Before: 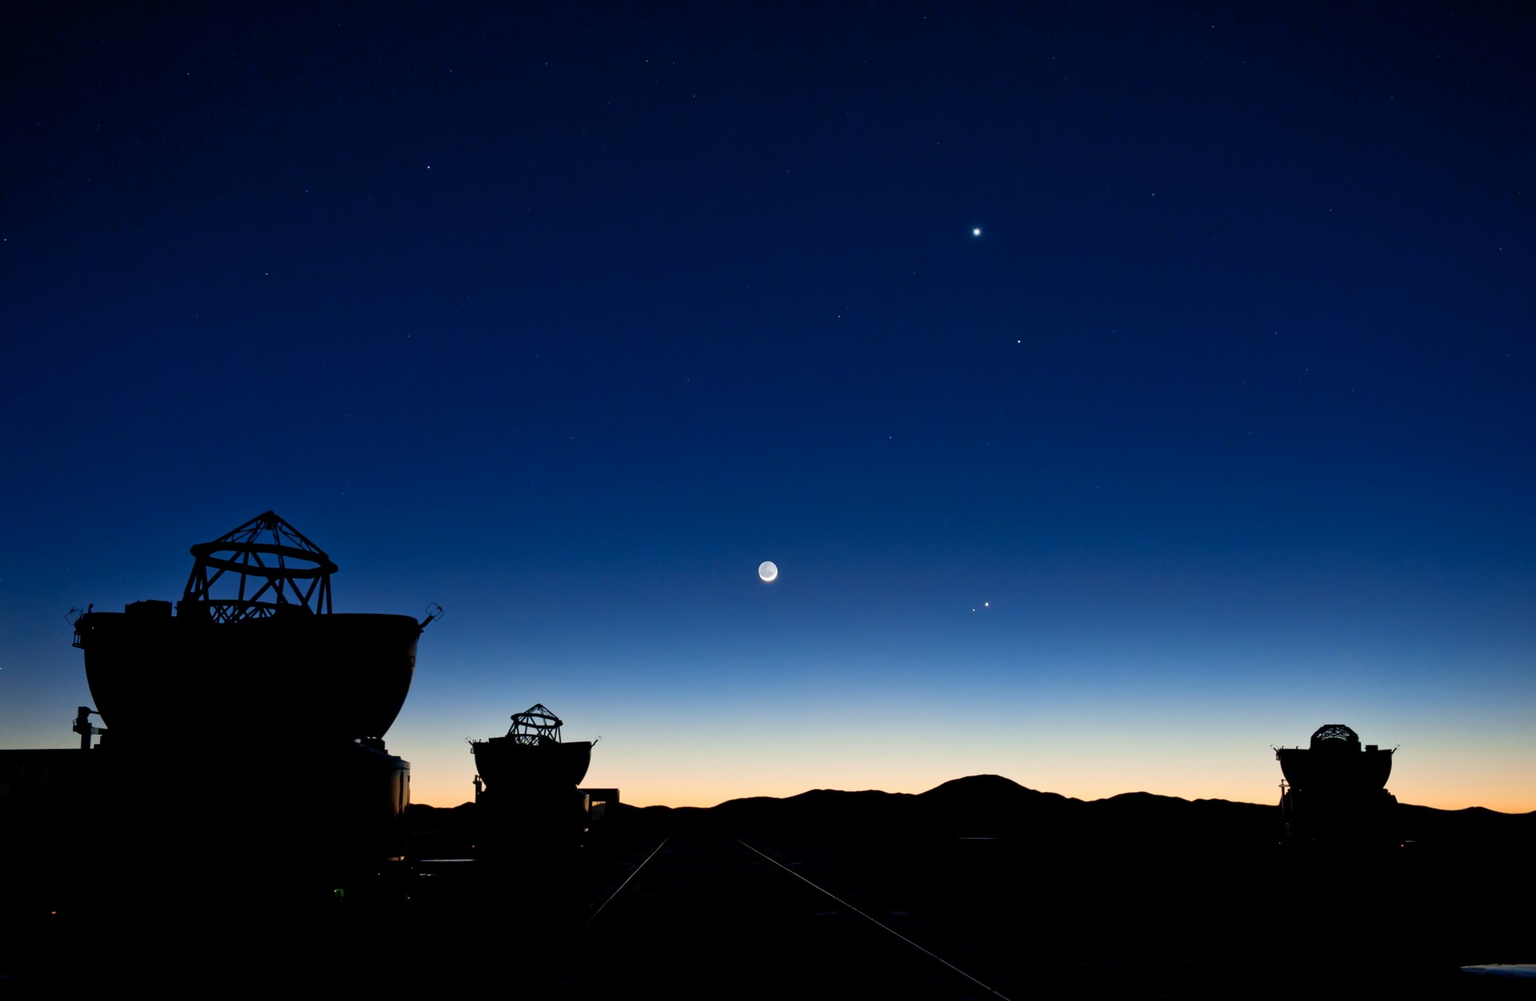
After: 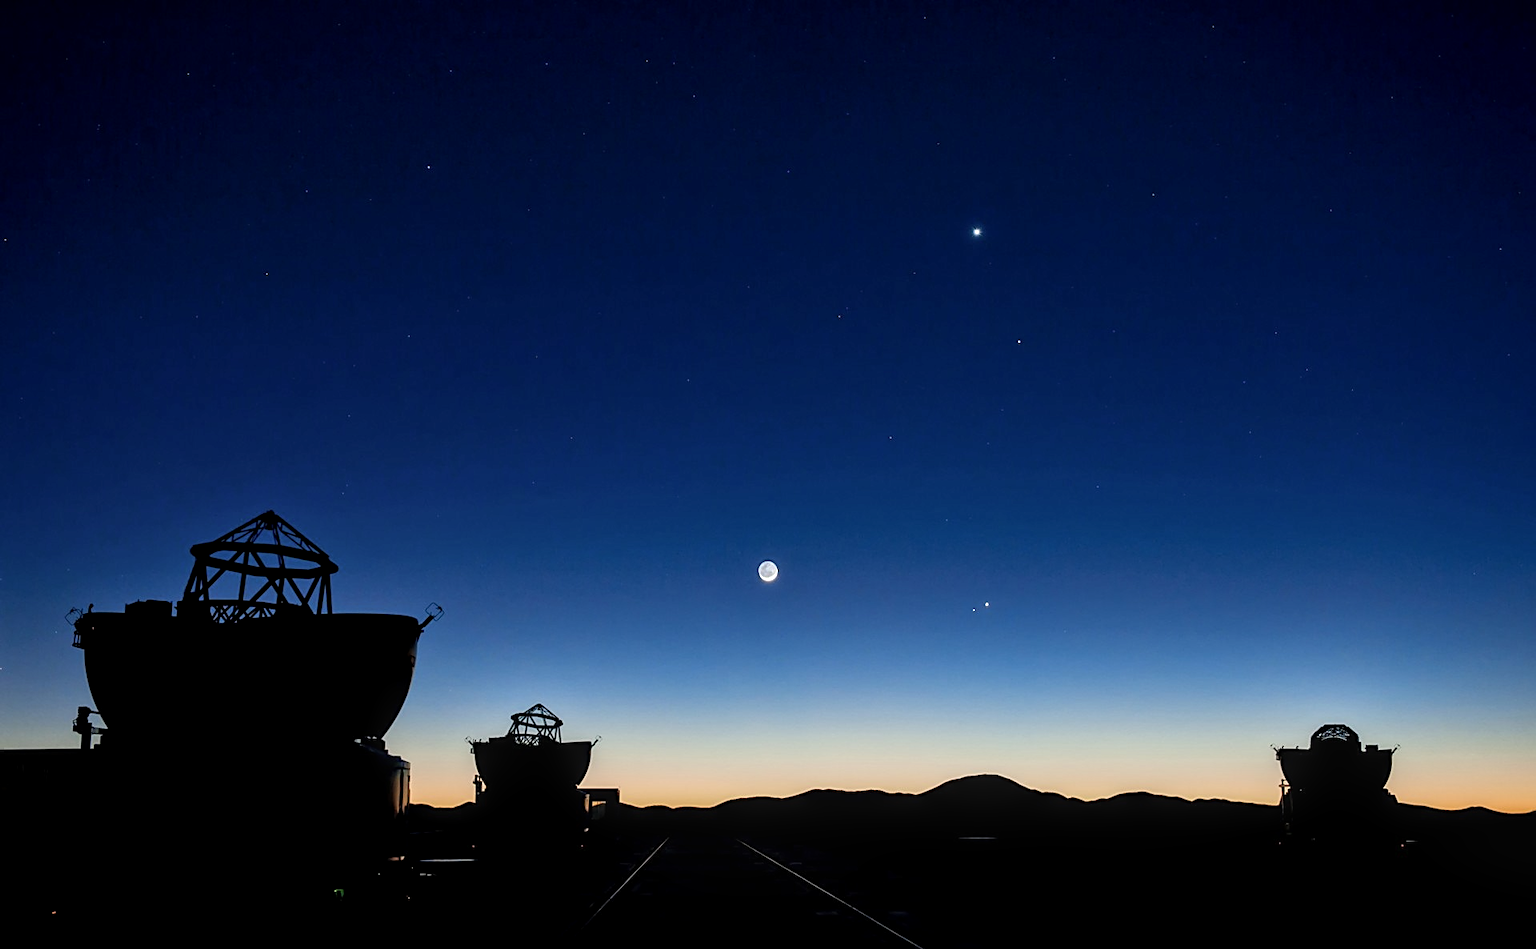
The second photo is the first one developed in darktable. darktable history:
sharpen: on, module defaults
local contrast: highlights 29%, detail 150%
crop and rotate: top 0.004%, bottom 5.075%
